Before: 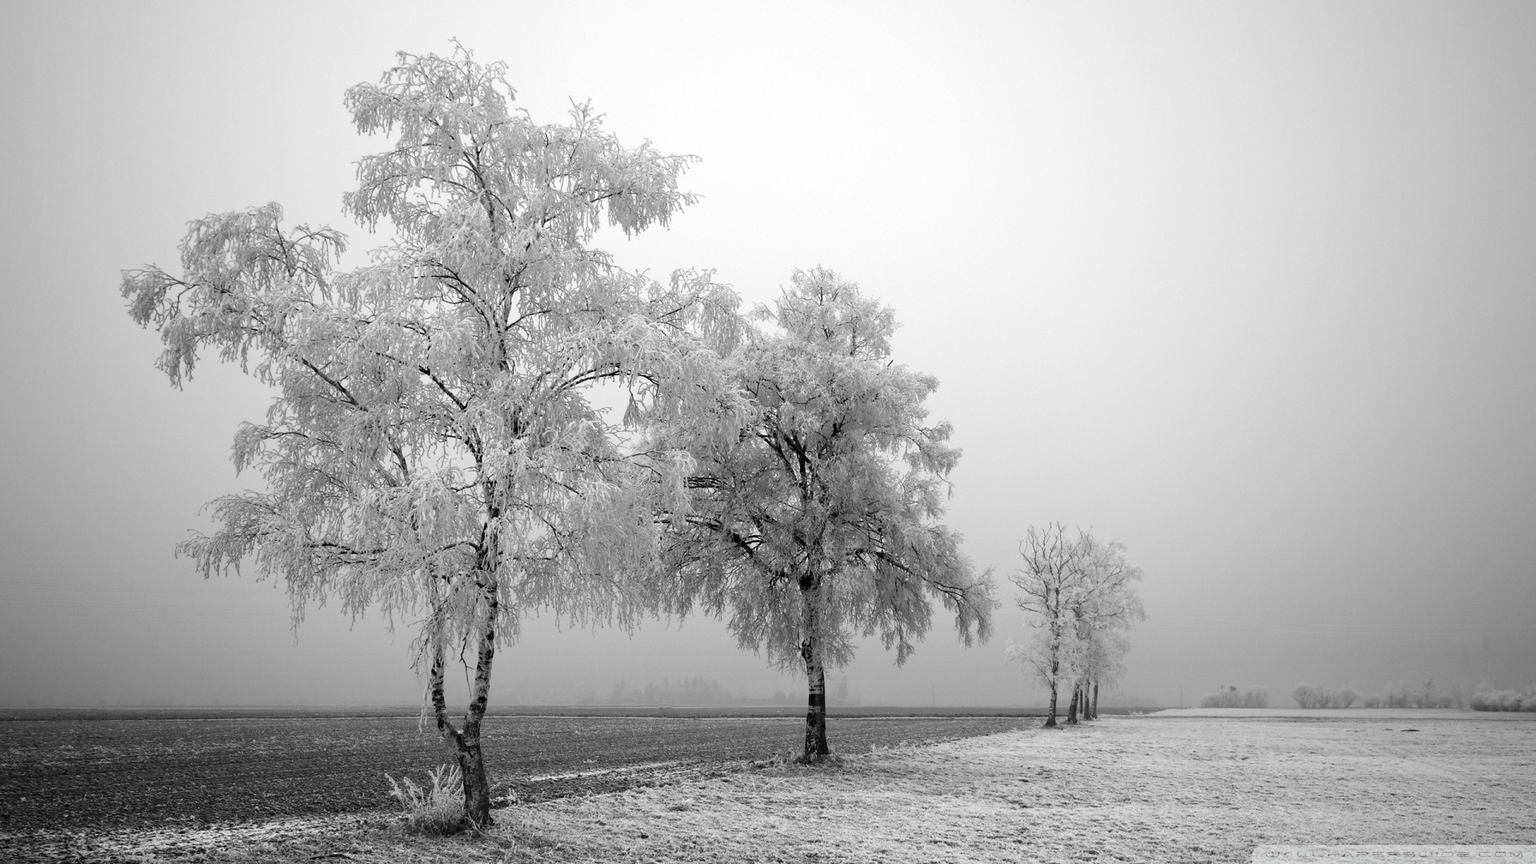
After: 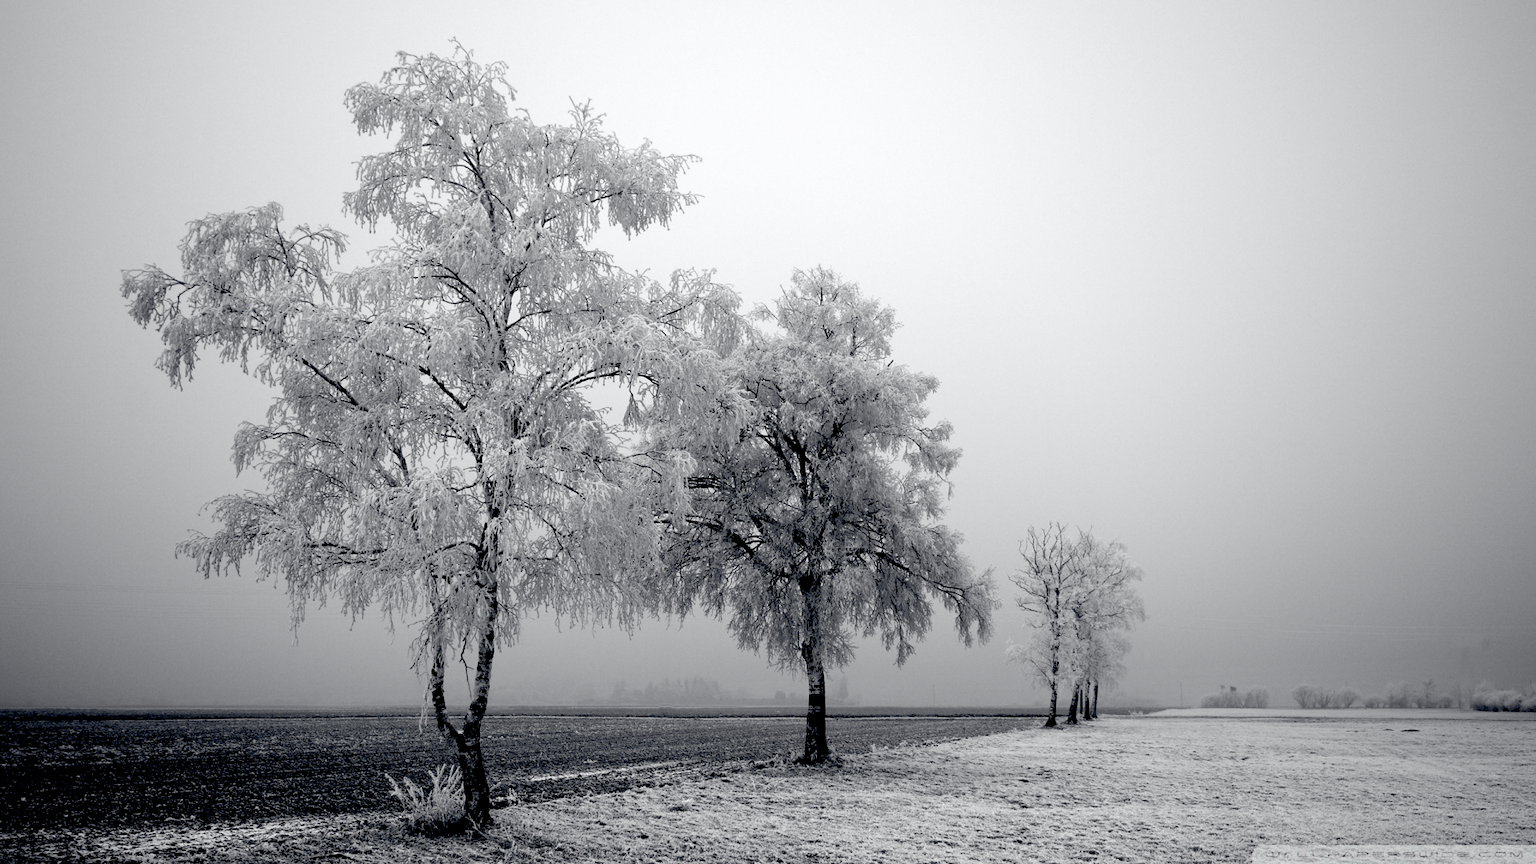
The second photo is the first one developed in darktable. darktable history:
exposure: black level correction 0.056, exposure -0.034 EV, compensate highlight preservation false
color balance rgb: global offset › chroma 0.125%, global offset › hue 254.13°, linear chroma grading › global chroma -15.528%, perceptual saturation grading › global saturation 19.329%
